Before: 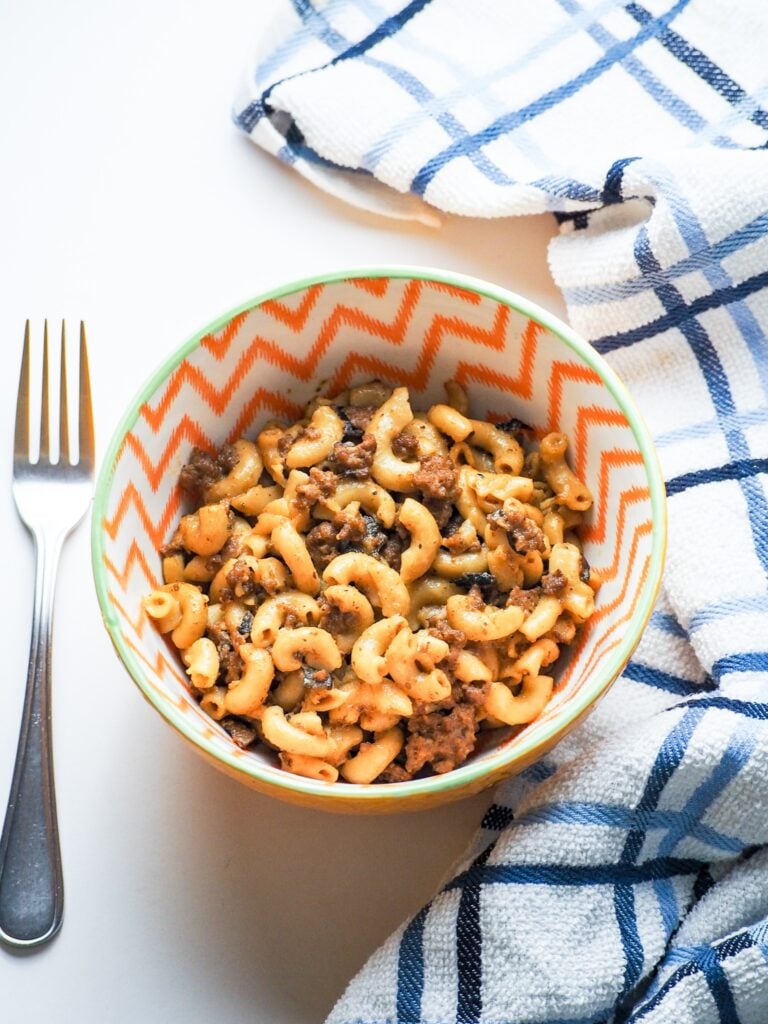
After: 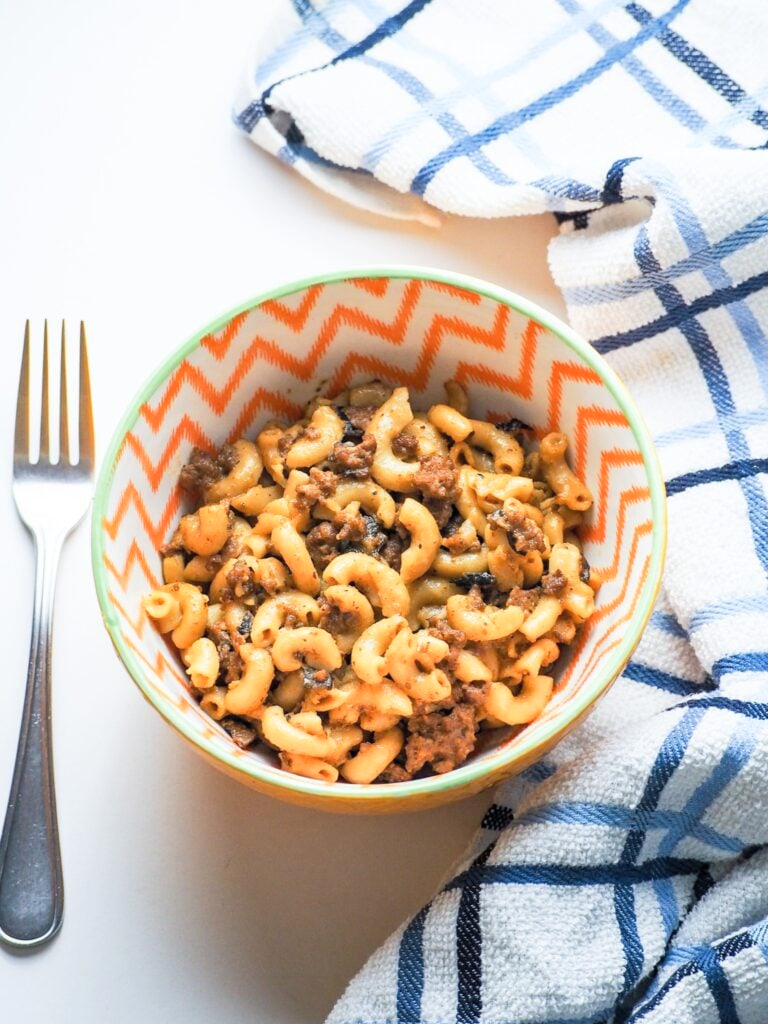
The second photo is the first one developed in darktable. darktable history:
contrast brightness saturation: contrast 0.049, brightness 0.064, saturation 0.013
